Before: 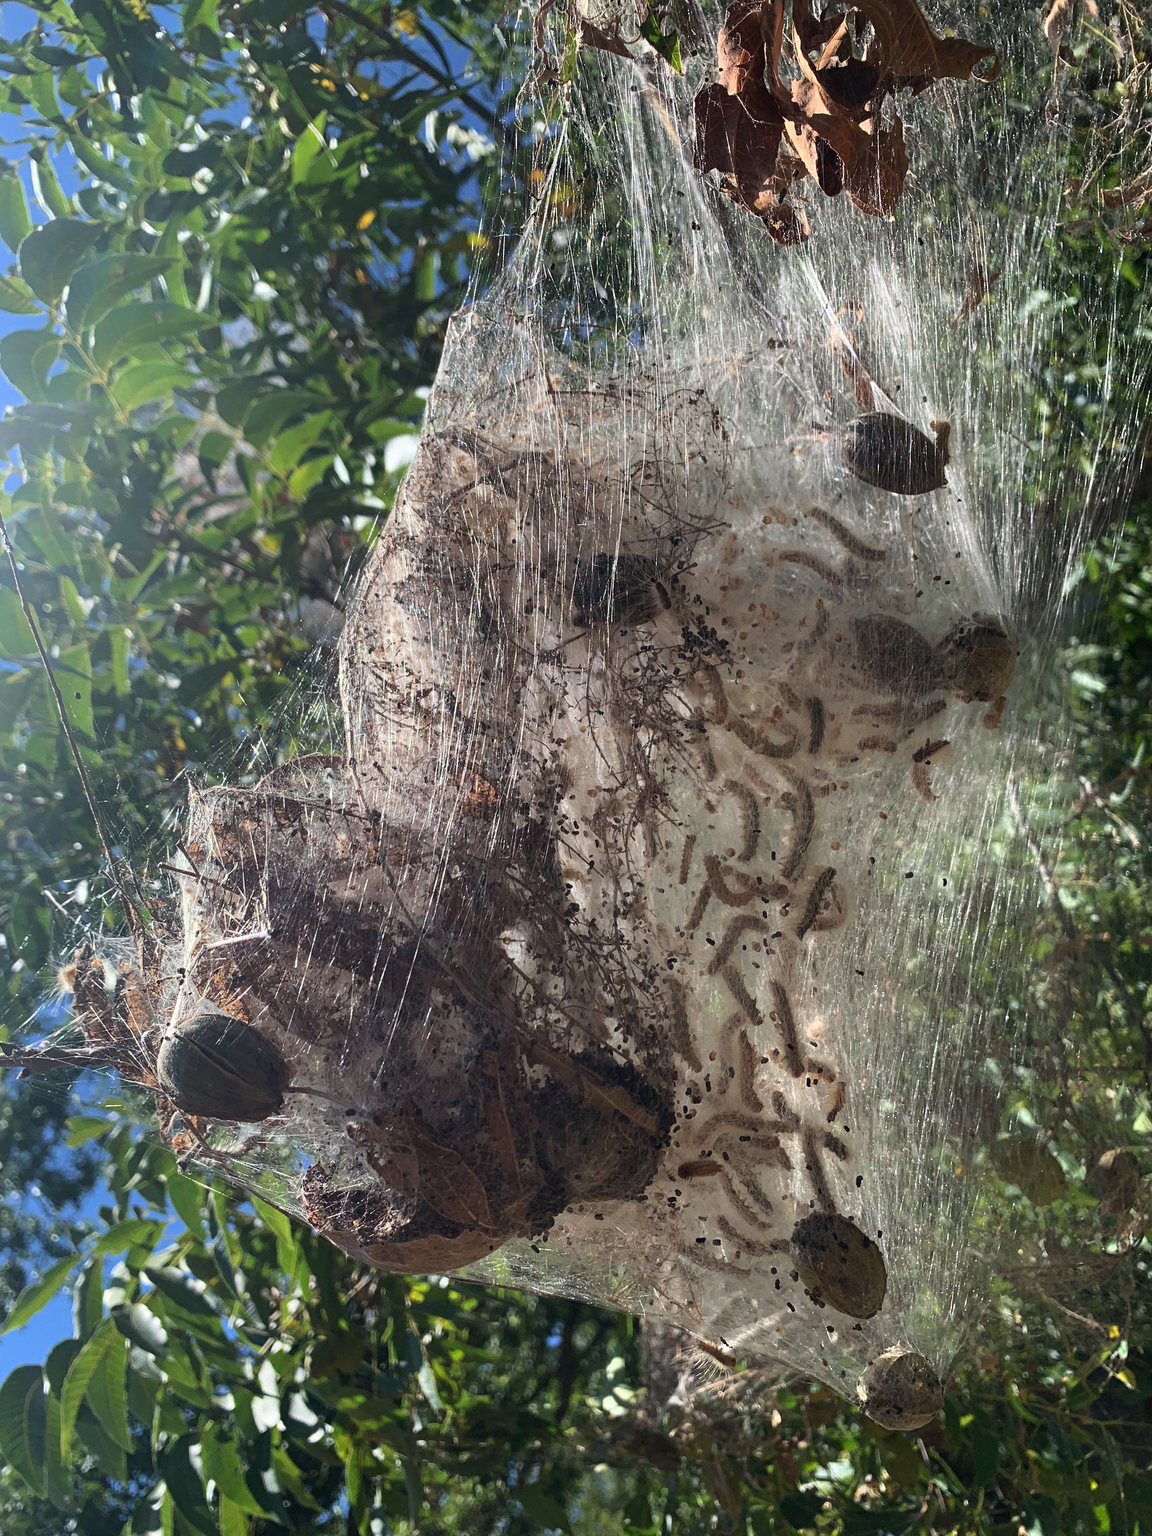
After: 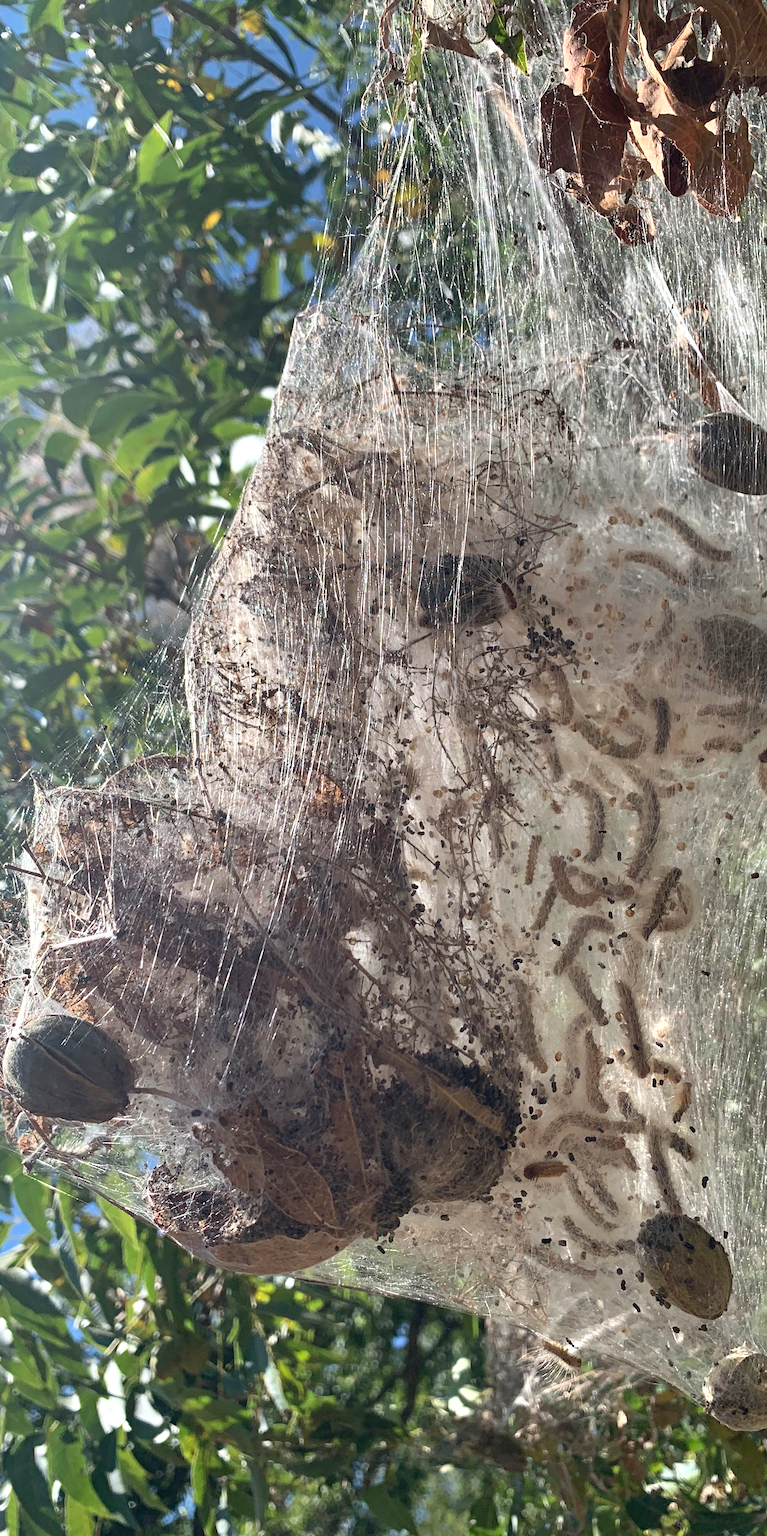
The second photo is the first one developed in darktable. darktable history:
crop and rotate: left 13.459%, right 19.885%
tone equalizer: on, module defaults
shadows and highlights: shadows 20.82, highlights -81.91, soften with gaussian
exposure: exposure 0.229 EV, compensate exposure bias true, compensate highlight preservation false
